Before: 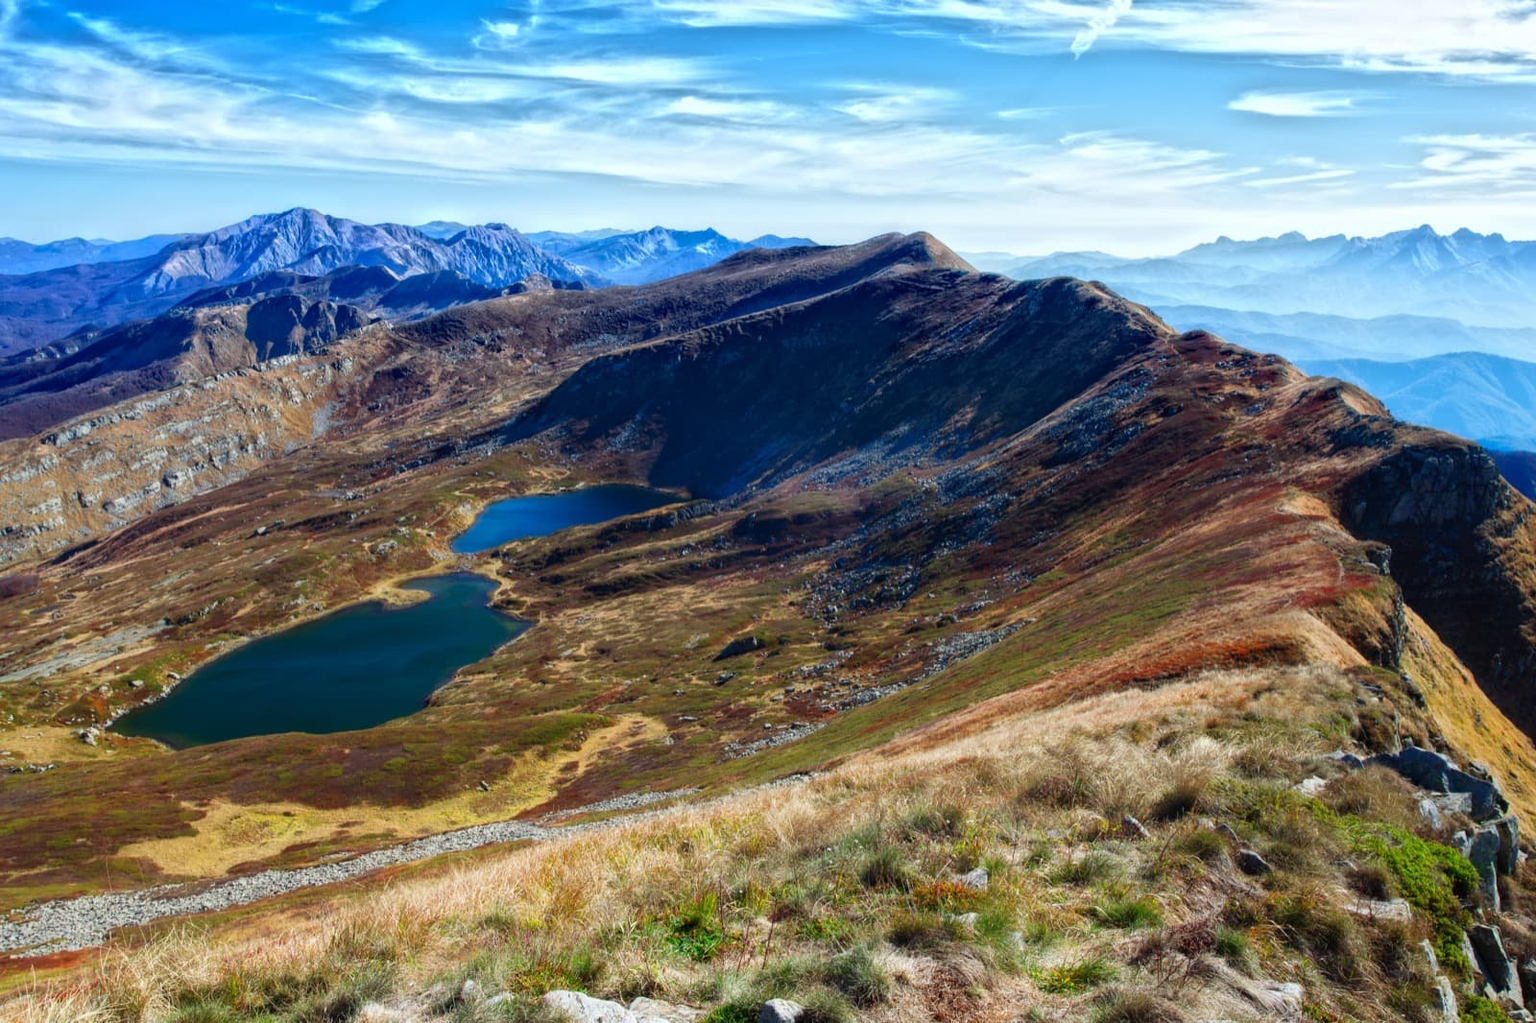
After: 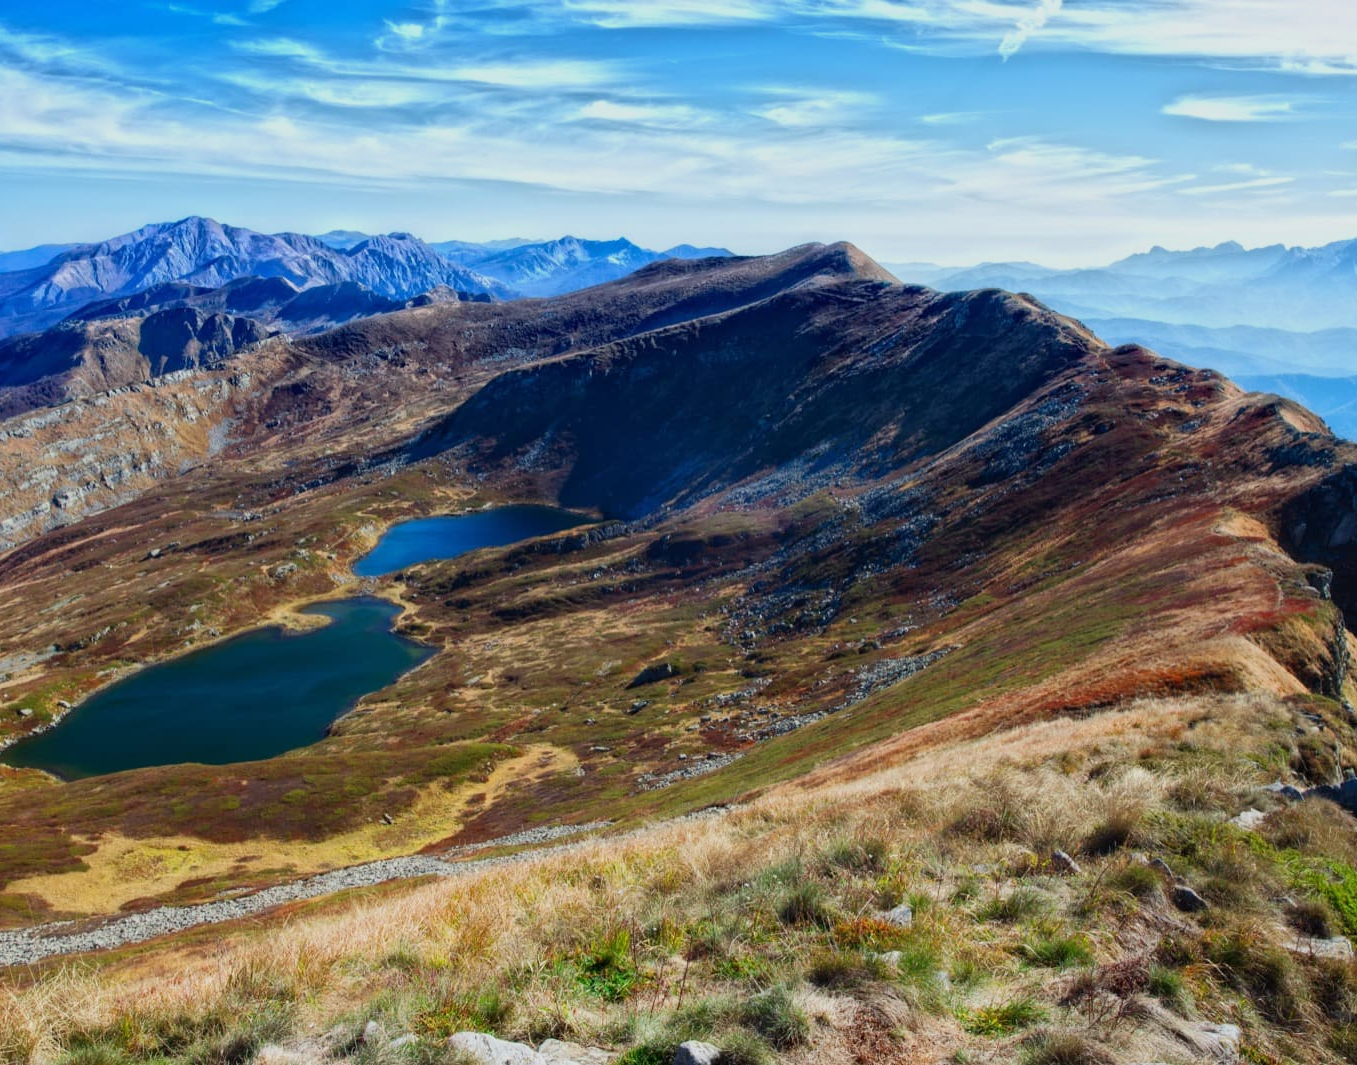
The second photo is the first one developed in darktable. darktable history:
tone equalizer: -8 EV -0.001 EV, -7 EV 0.005 EV, -6 EV -0.037 EV, -5 EV 0.018 EV, -4 EV -0.01 EV, -3 EV 0.02 EV, -2 EV -0.084 EV, -1 EV -0.279 EV, +0 EV -0.553 EV, edges refinement/feathering 500, mask exposure compensation -1.57 EV, preserve details no
crop: left 7.328%, right 7.802%
